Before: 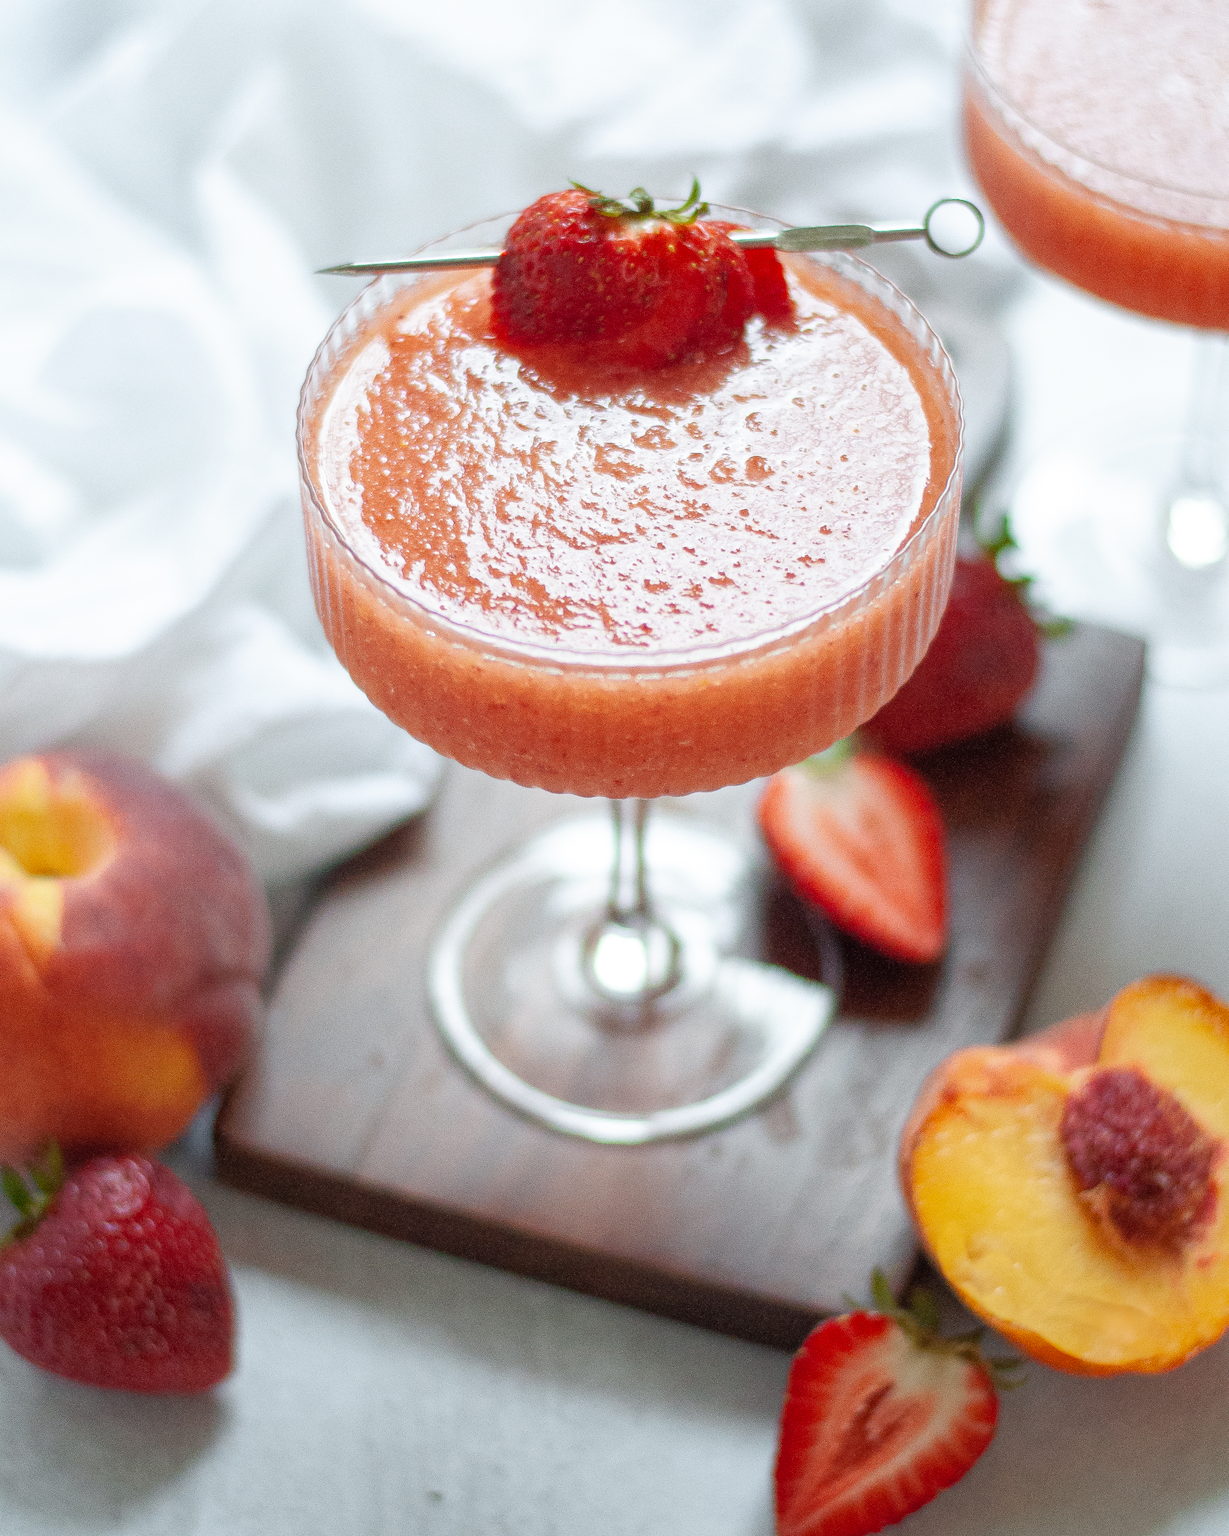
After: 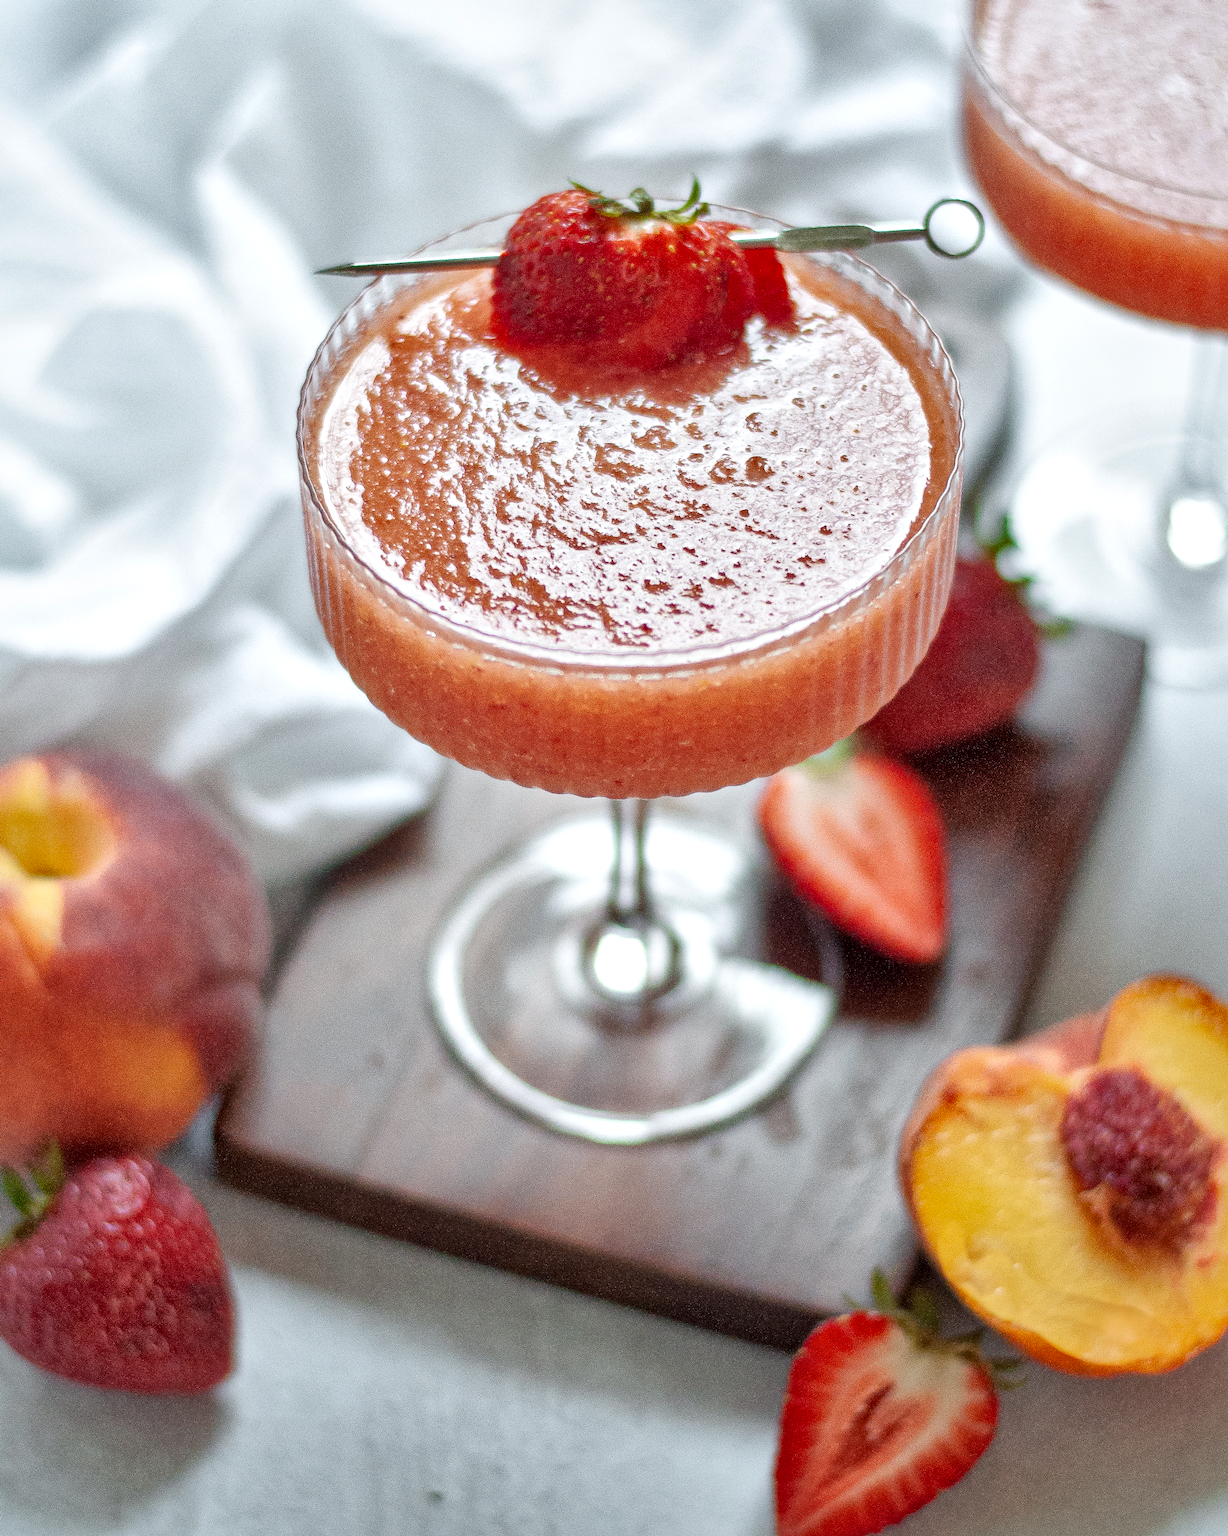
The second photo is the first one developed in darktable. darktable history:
local contrast: mode bilateral grid, contrast 20, coarseness 100, detail 150%, midtone range 0.2
shadows and highlights: soften with gaussian
